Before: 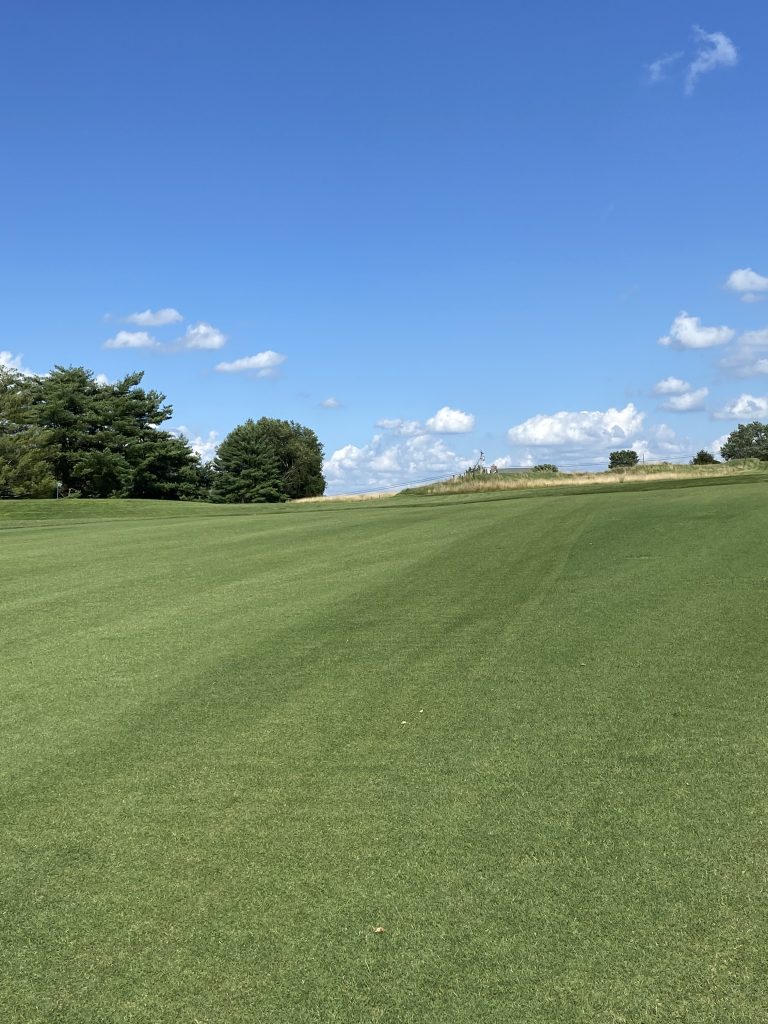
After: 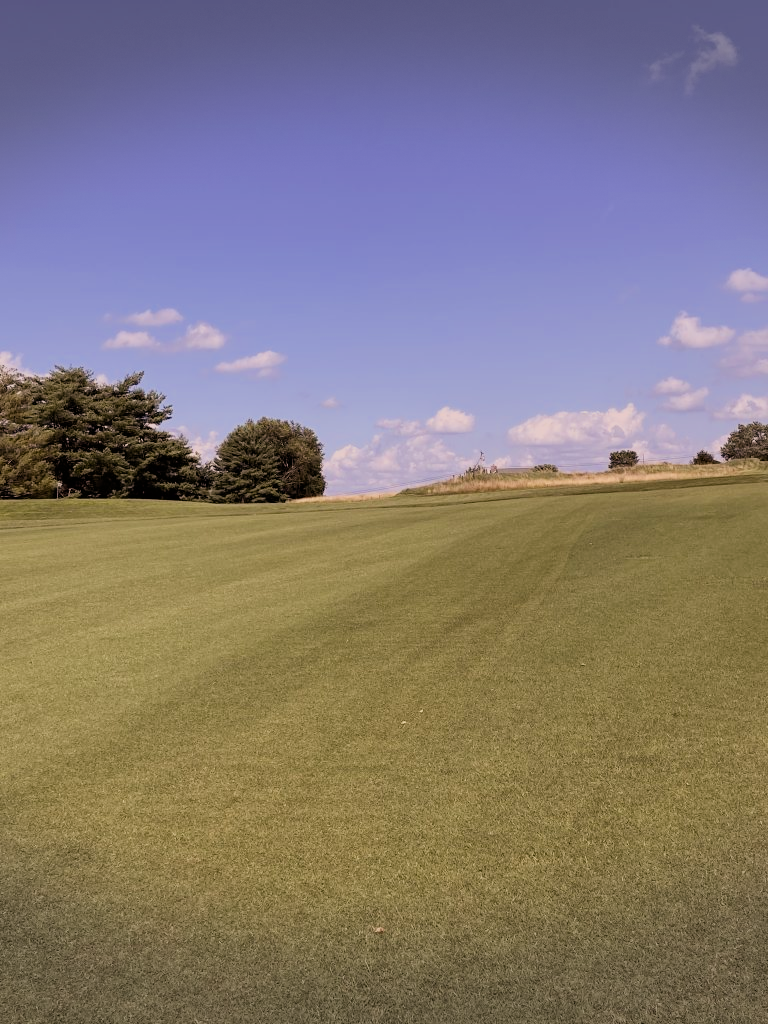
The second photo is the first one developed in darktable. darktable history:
filmic rgb: black relative exposure -7.48 EV, white relative exposure 4.83 EV, hardness 3.4, color science v6 (2022)
vignetting: fall-off start 100%, brightness -0.406, saturation -0.3, width/height ratio 1.324, dithering 8-bit output, unbound false
color correction: highlights a* 12.23, highlights b* 5.41
rgb levels: mode RGB, independent channels, levels [[0, 0.474, 1], [0, 0.5, 1], [0, 0.5, 1]]
